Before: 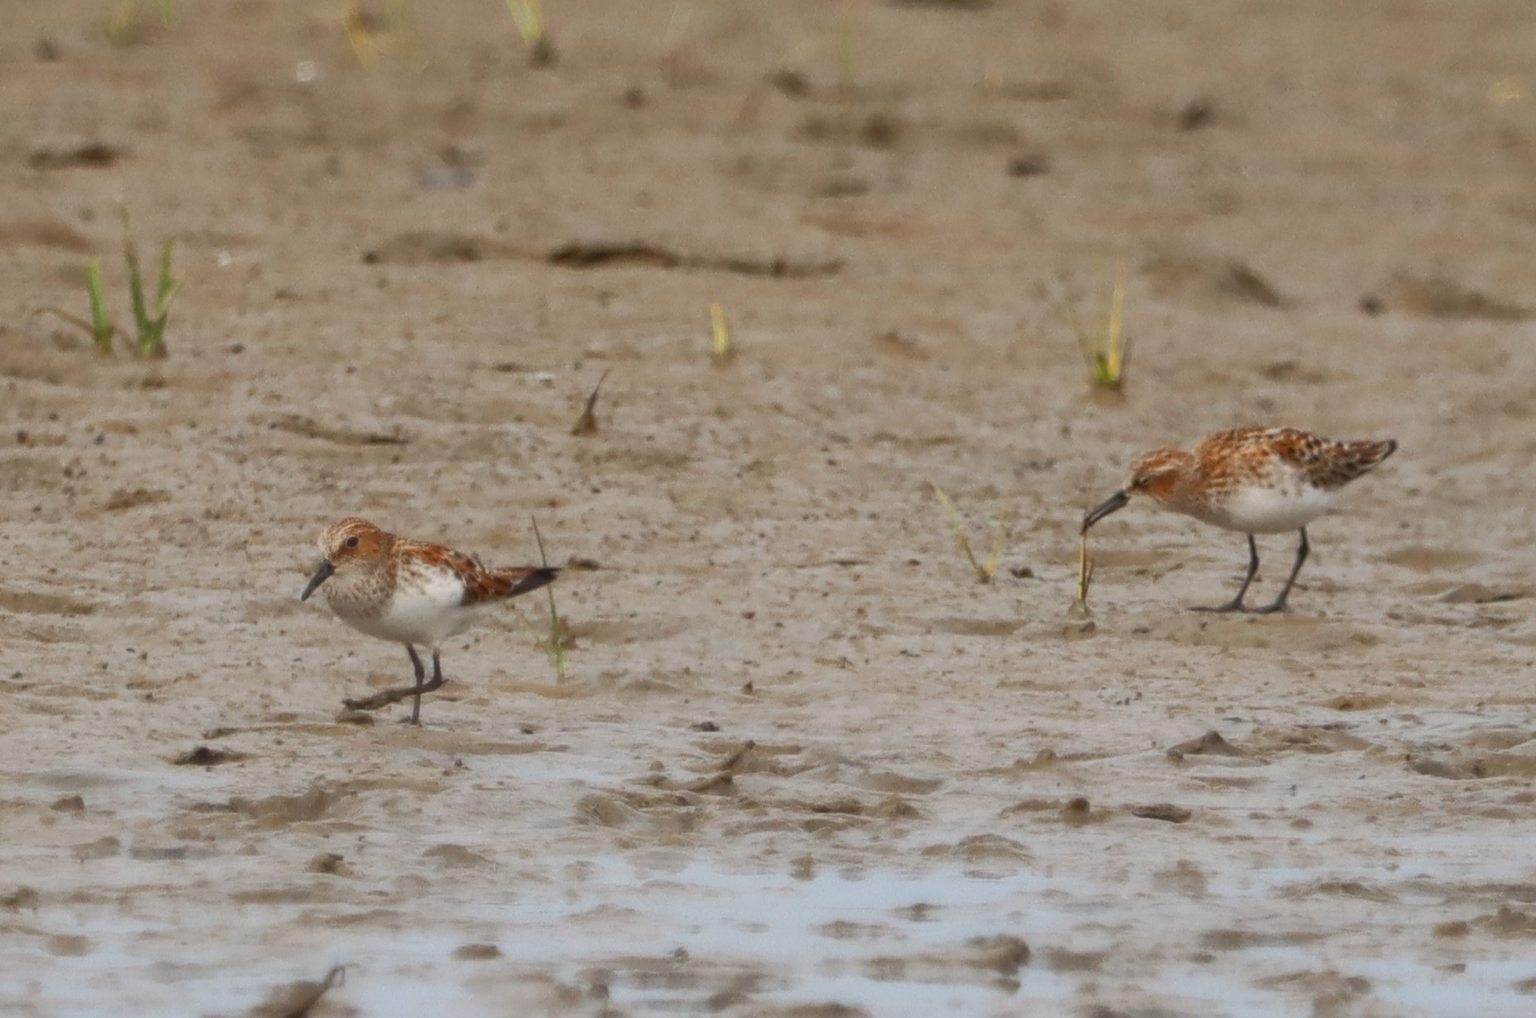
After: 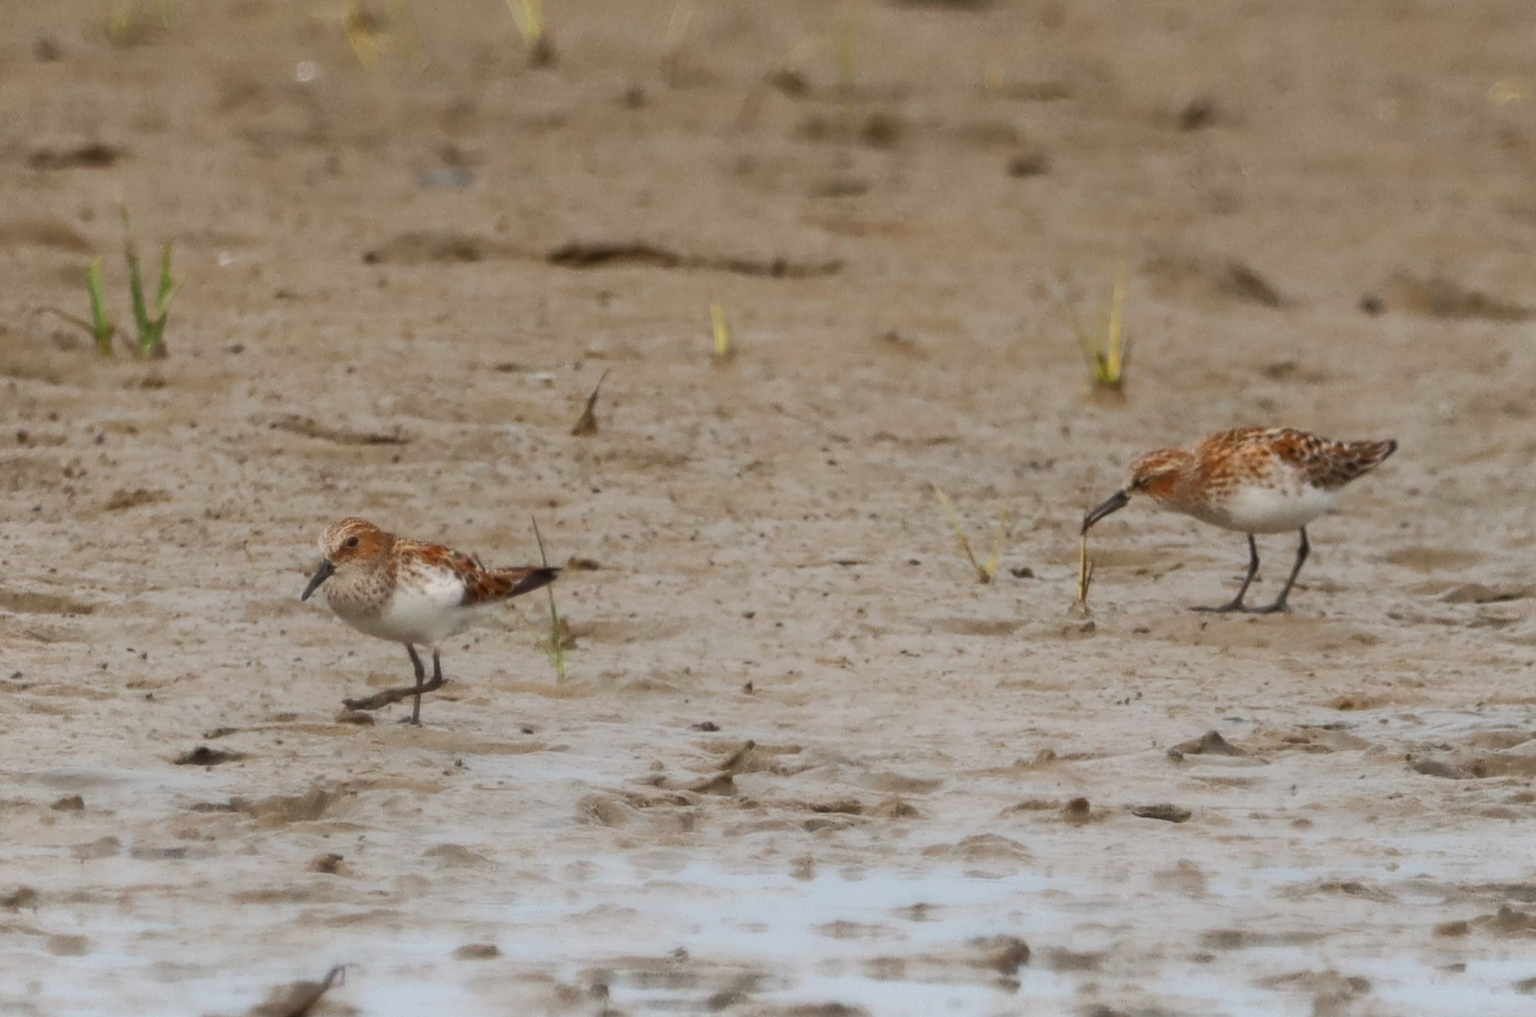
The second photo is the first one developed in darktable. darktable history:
shadows and highlights: shadows -61, white point adjustment -5.2, highlights 61.01
